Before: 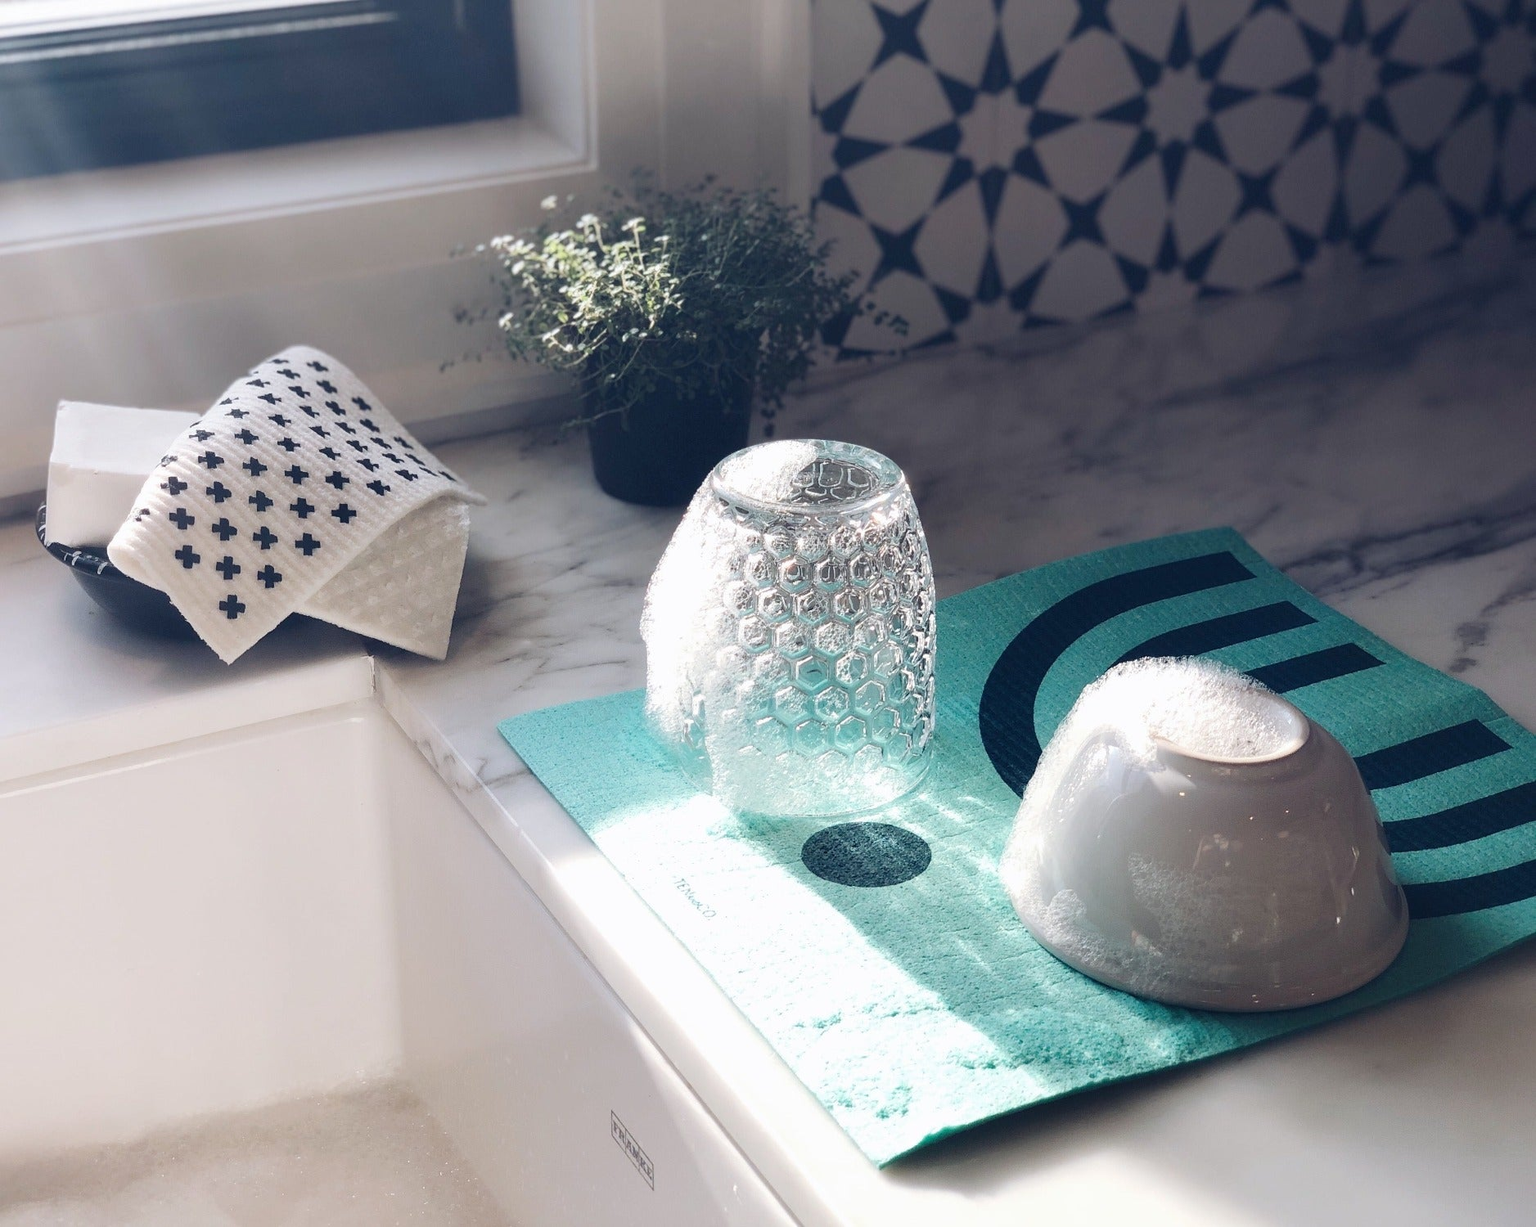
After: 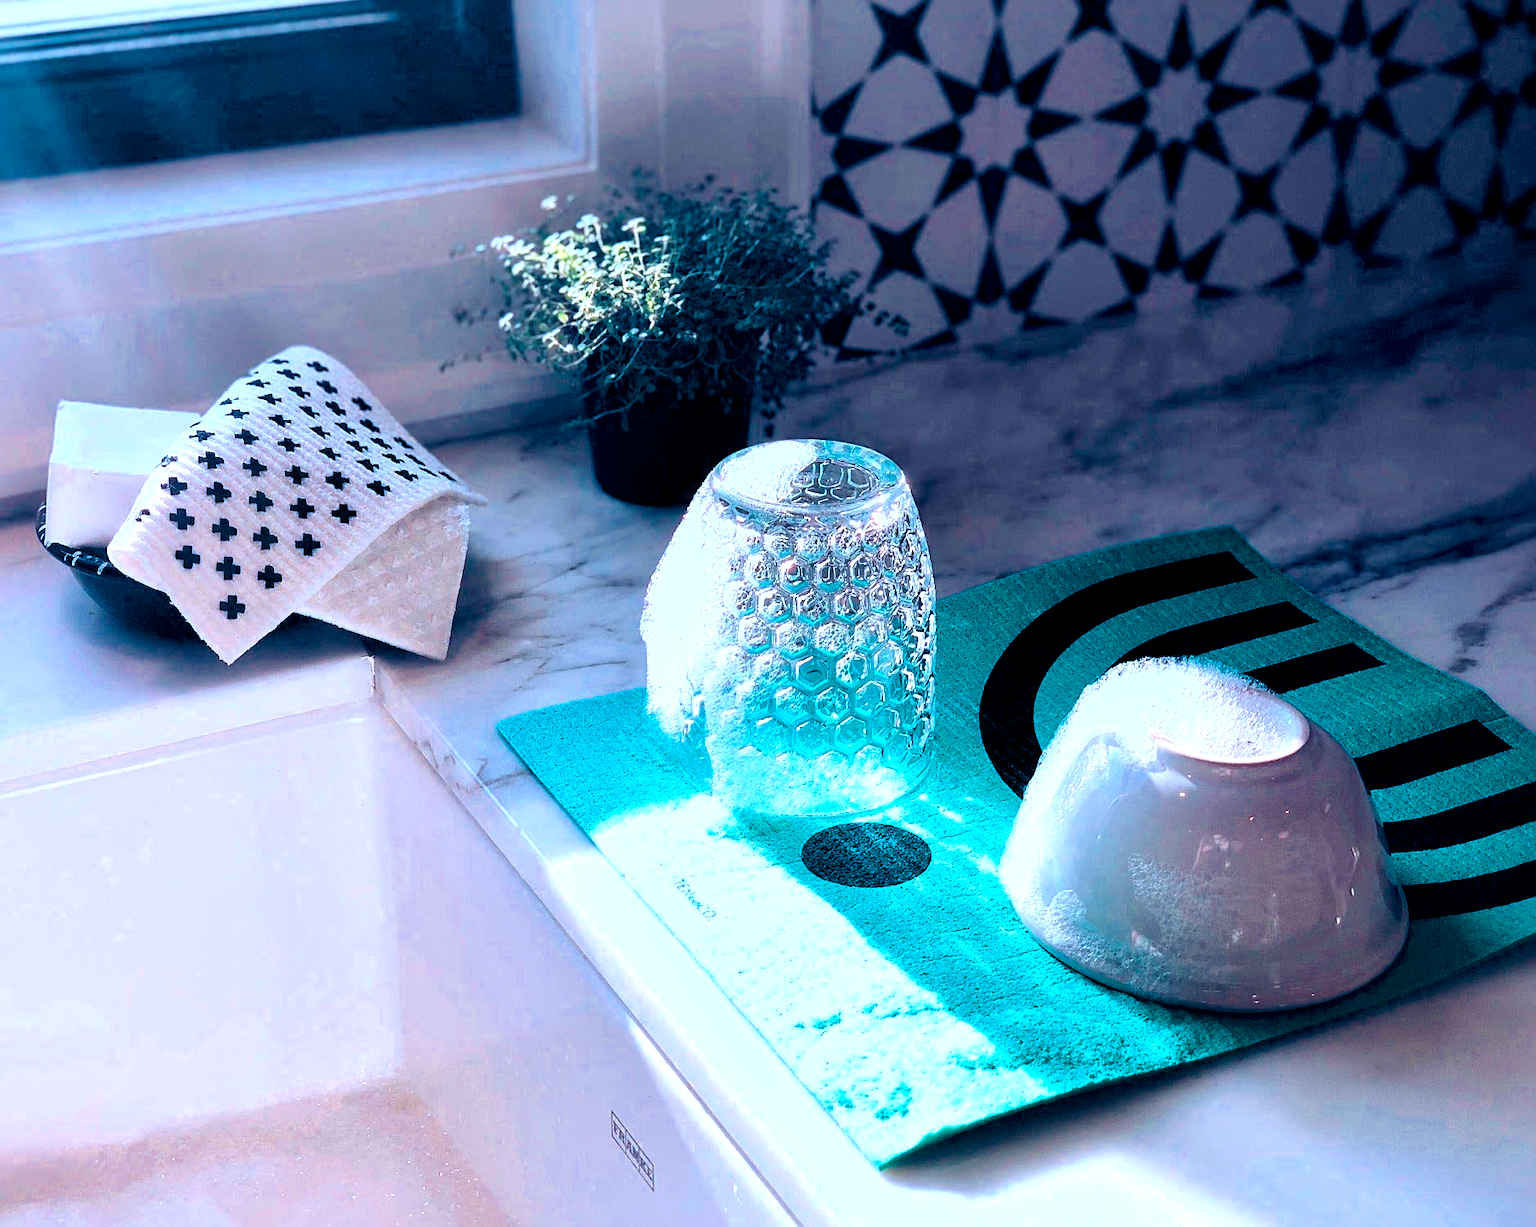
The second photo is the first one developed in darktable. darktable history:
exposure: compensate highlight preservation false
local contrast: mode bilateral grid, contrast 20, coarseness 50, detail 150%, midtone range 0.2
color calibration: output R [1.422, -0.35, -0.252, 0], output G [-0.238, 1.259, -0.084, 0], output B [-0.081, -0.196, 1.58, 0], output brightness [0.49, 0.671, -0.57, 0], illuminant same as pipeline (D50), adaptation none (bypass), saturation algorithm version 1 (2020)
sharpen: on, module defaults
color balance rgb: linear chroma grading › global chroma 15%, perceptual saturation grading › global saturation 30%
